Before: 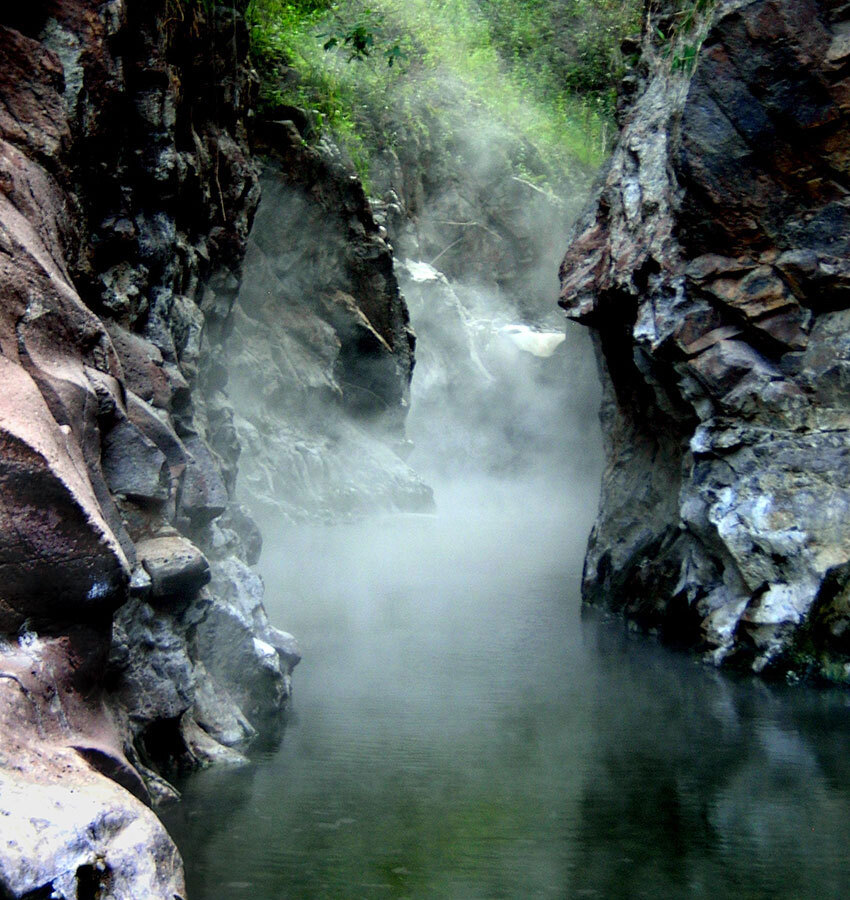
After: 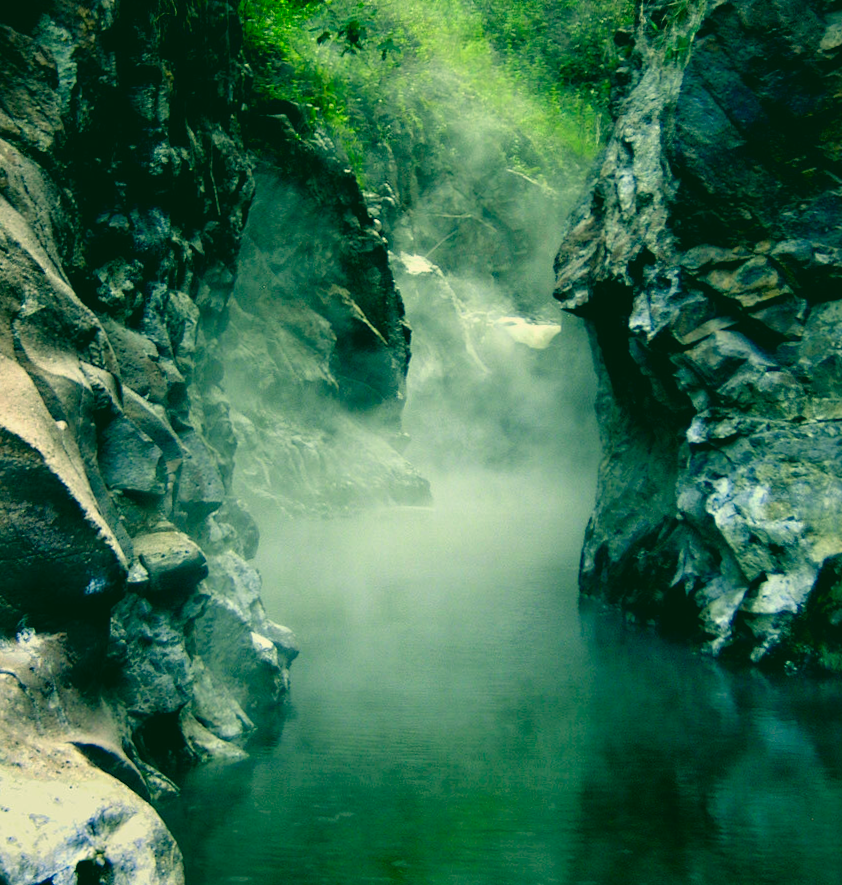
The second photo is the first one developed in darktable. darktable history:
rotate and perspective: rotation -0.45°, automatic cropping original format, crop left 0.008, crop right 0.992, crop top 0.012, crop bottom 0.988
color balance: mode lift, gamma, gain (sRGB), lift [1.04, 1, 1, 0.97], gamma [1.01, 1, 1, 0.97], gain [0.96, 1, 1, 0.97]
color calibration: x 0.37, y 0.382, temperature 4313.32 K
white balance: emerald 1
color correction: highlights a* 1.83, highlights b* 34.02, shadows a* -36.68, shadows b* -5.48
